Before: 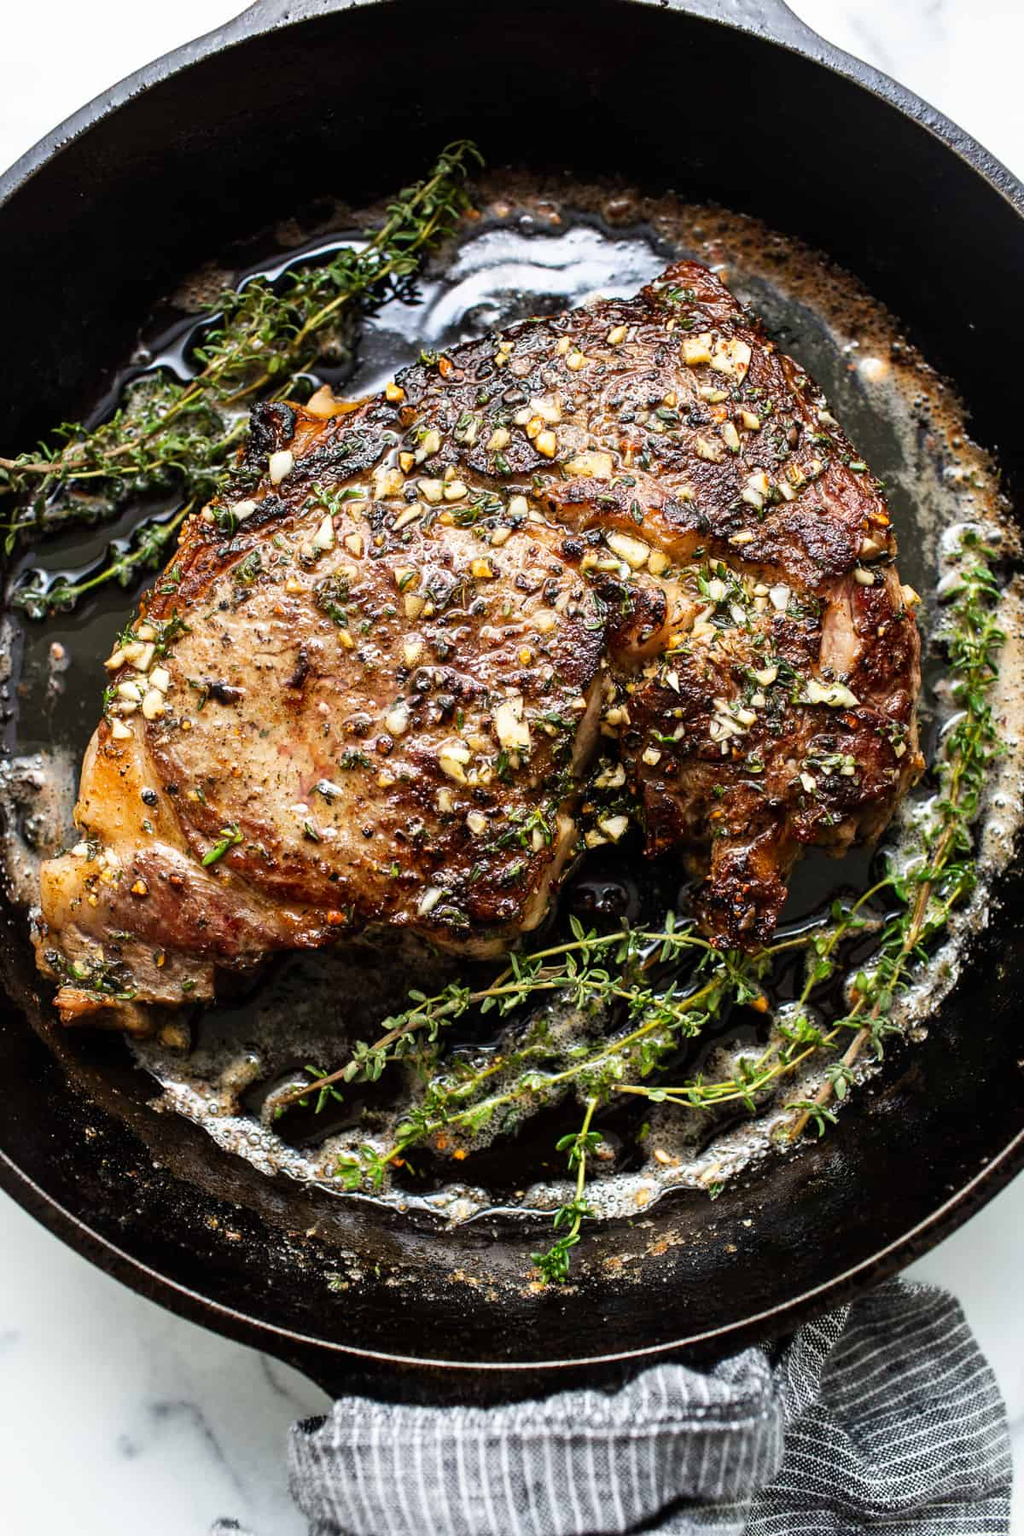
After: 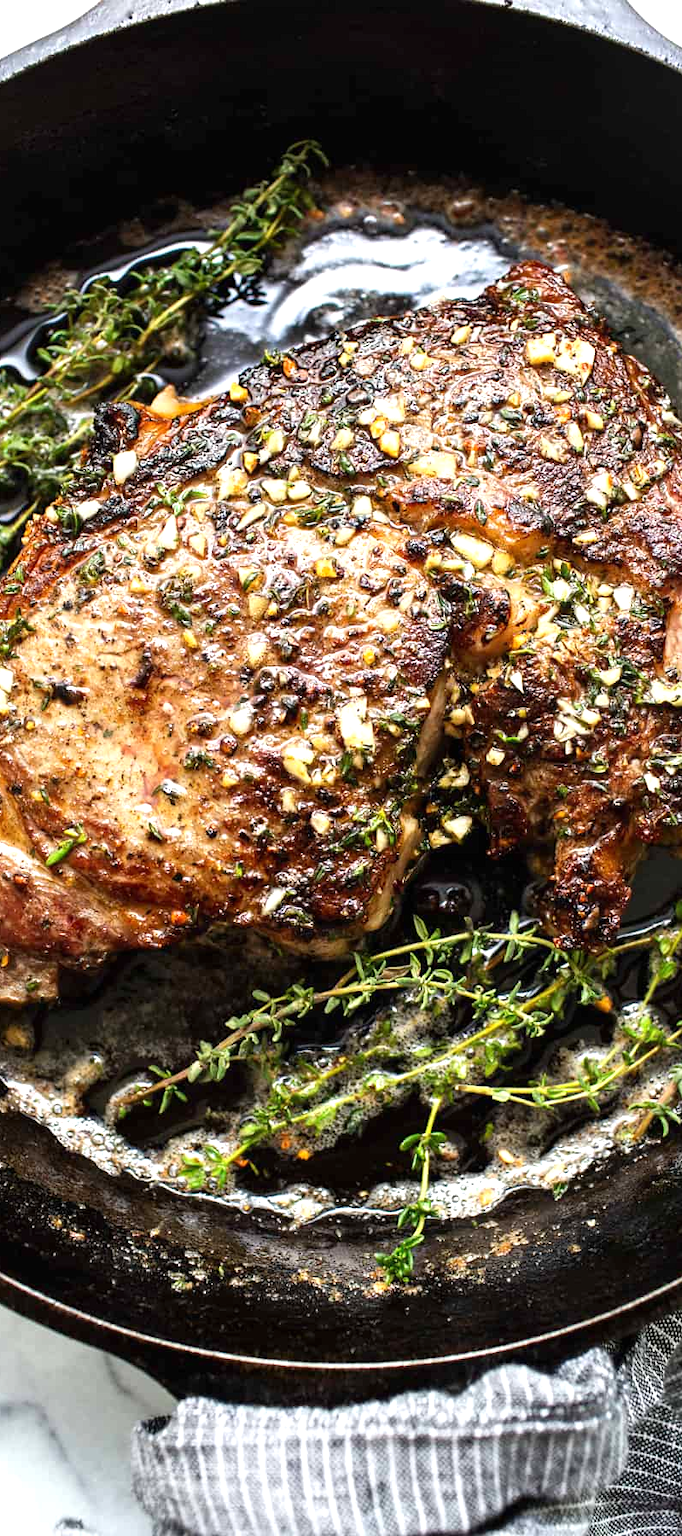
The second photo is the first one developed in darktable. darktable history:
exposure: black level correction 0, exposure 0.499 EV, compensate highlight preservation false
crop and rotate: left 15.306%, right 17.98%
